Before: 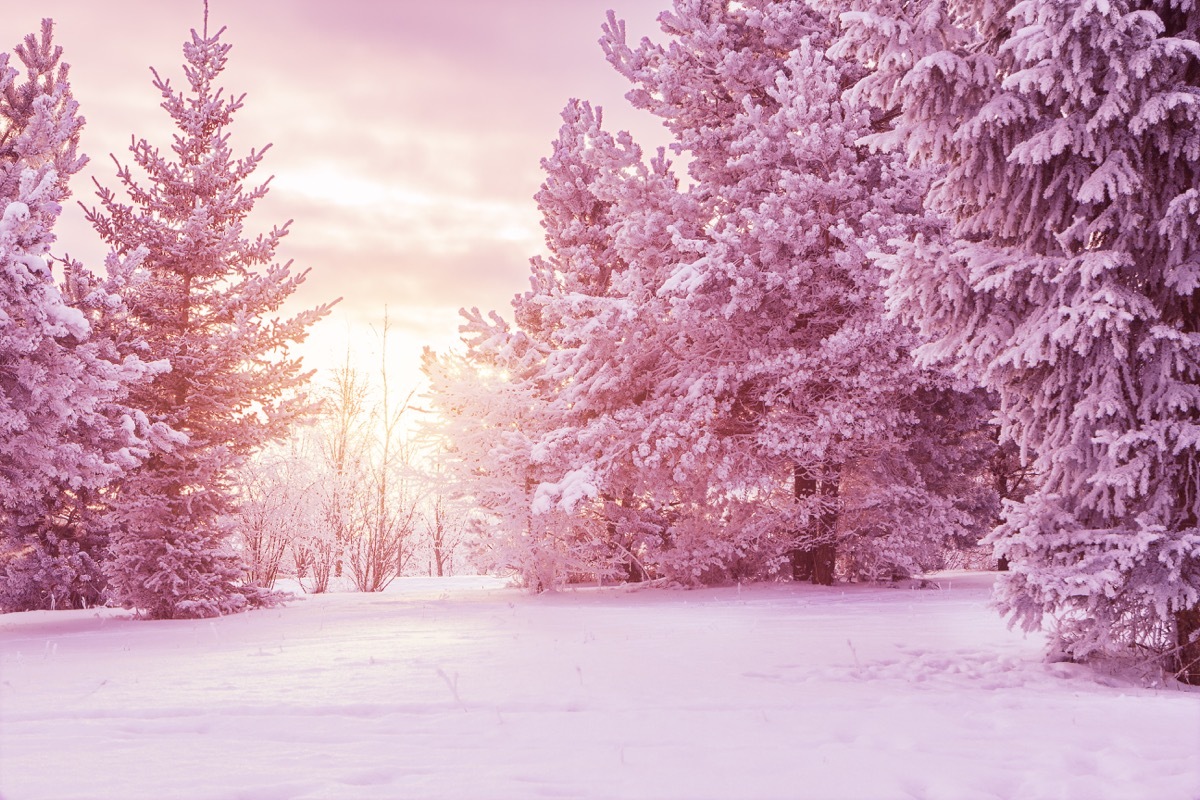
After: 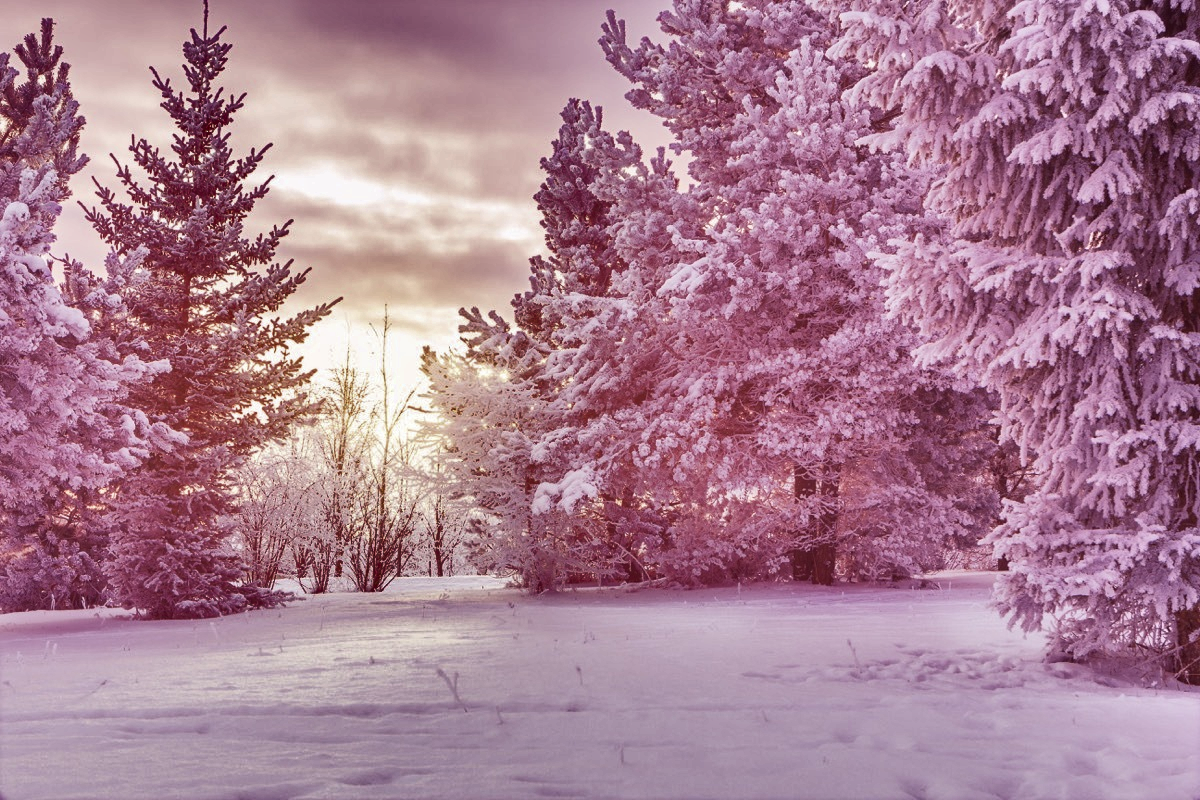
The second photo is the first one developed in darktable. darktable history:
shadows and highlights: shadows 19.13, highlights -83.41, soften with gaussian
